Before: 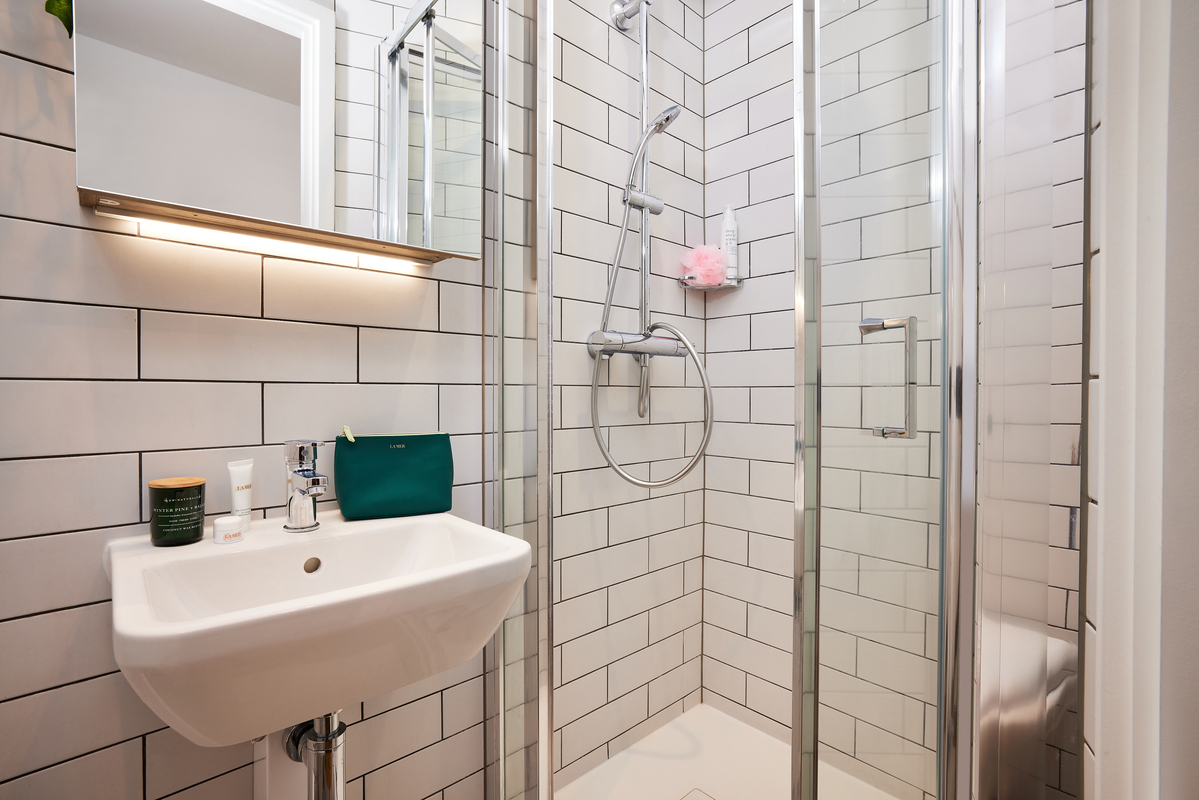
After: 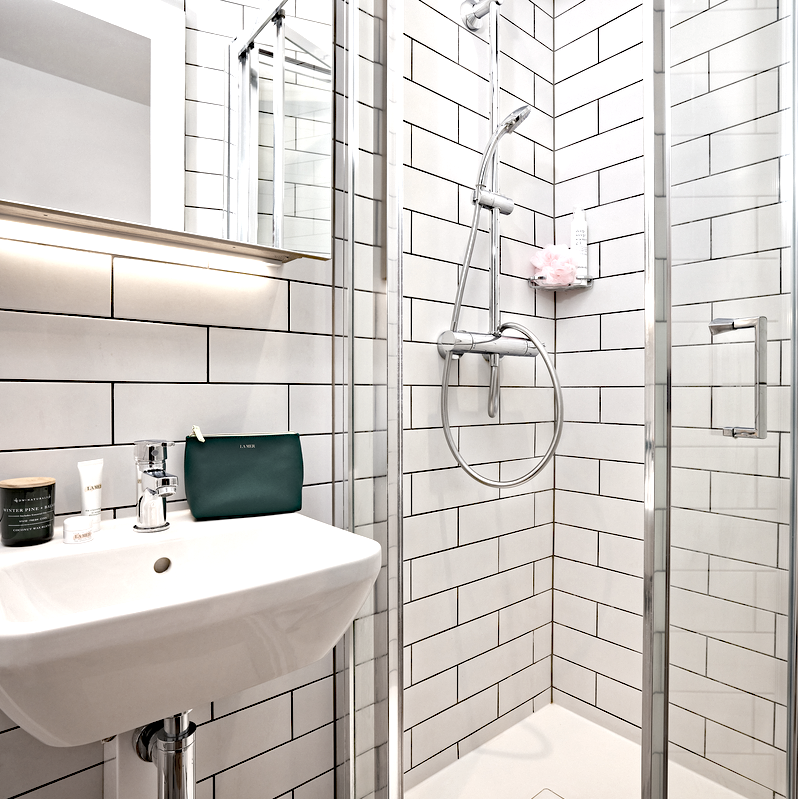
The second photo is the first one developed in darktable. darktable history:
exposure: exposure 0.777 EV, compensate highlight preservation false
crop and rotate: left 12.569%, right 20.852%
color zones: curves: ch1 [(0, 0.153) (0.143, 0.15) (0.286, 0.151) (0.429, 0.152) (0.571, 0.152) (0.714, 0.151) (0.857, 0.151) (1, 0.153)]
haze removal: strength 0.489, distance 0.429, compatibility mode true, adaptive false
